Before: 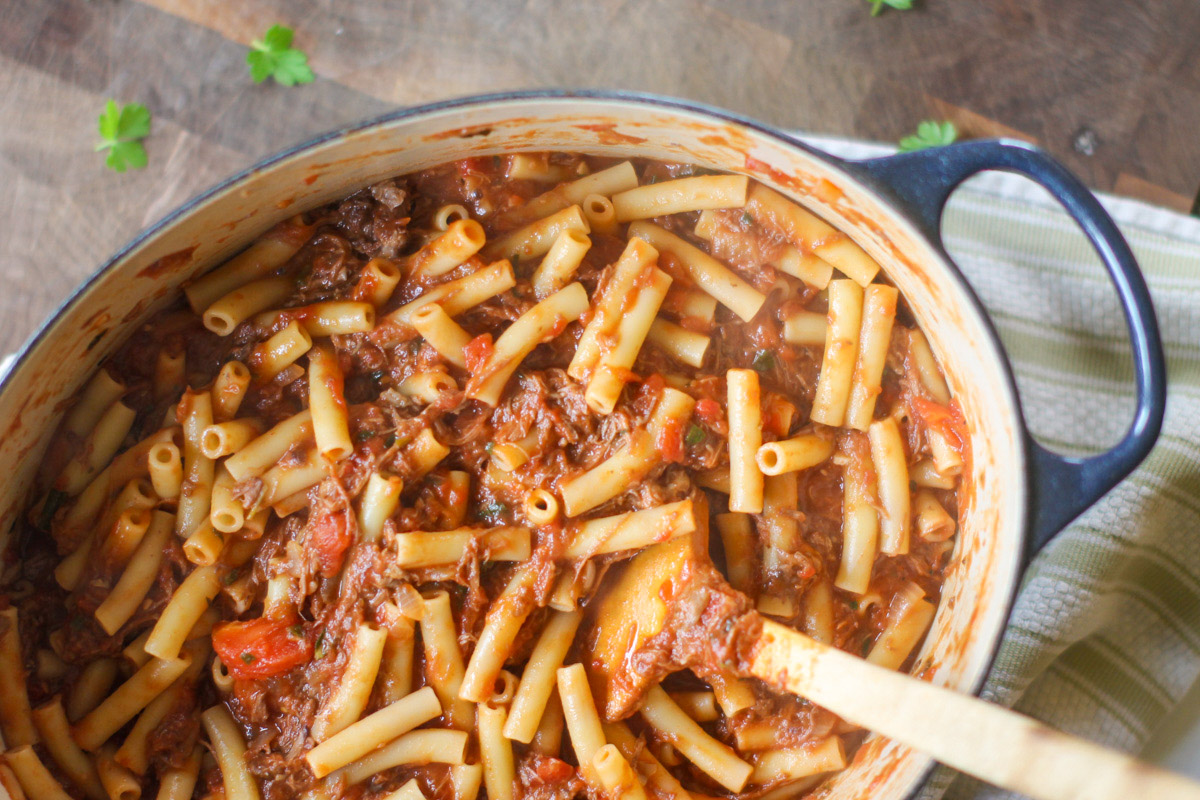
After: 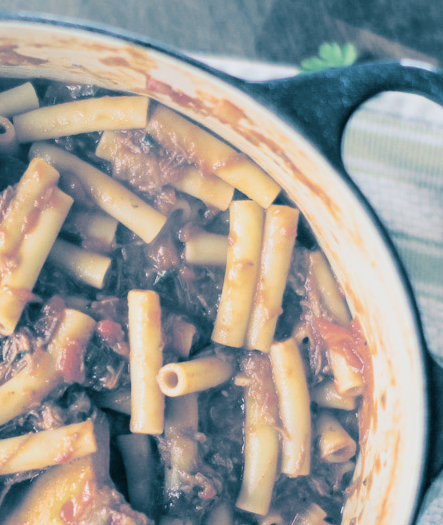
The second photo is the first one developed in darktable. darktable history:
exposure: exposure 0.127 EV, compensate highlight preservation false
crop and rotate: left 49.936%, top 10.094%, right 13.136%, bottom 24.256%
filmic rgb: black relative exposure -5 EV, white relative exposure 3.5 EV, hardness 3.19, contrast 1.2, highlights saturation mix -50%
split-toning: shadows › hue 212.4°, balance -70
